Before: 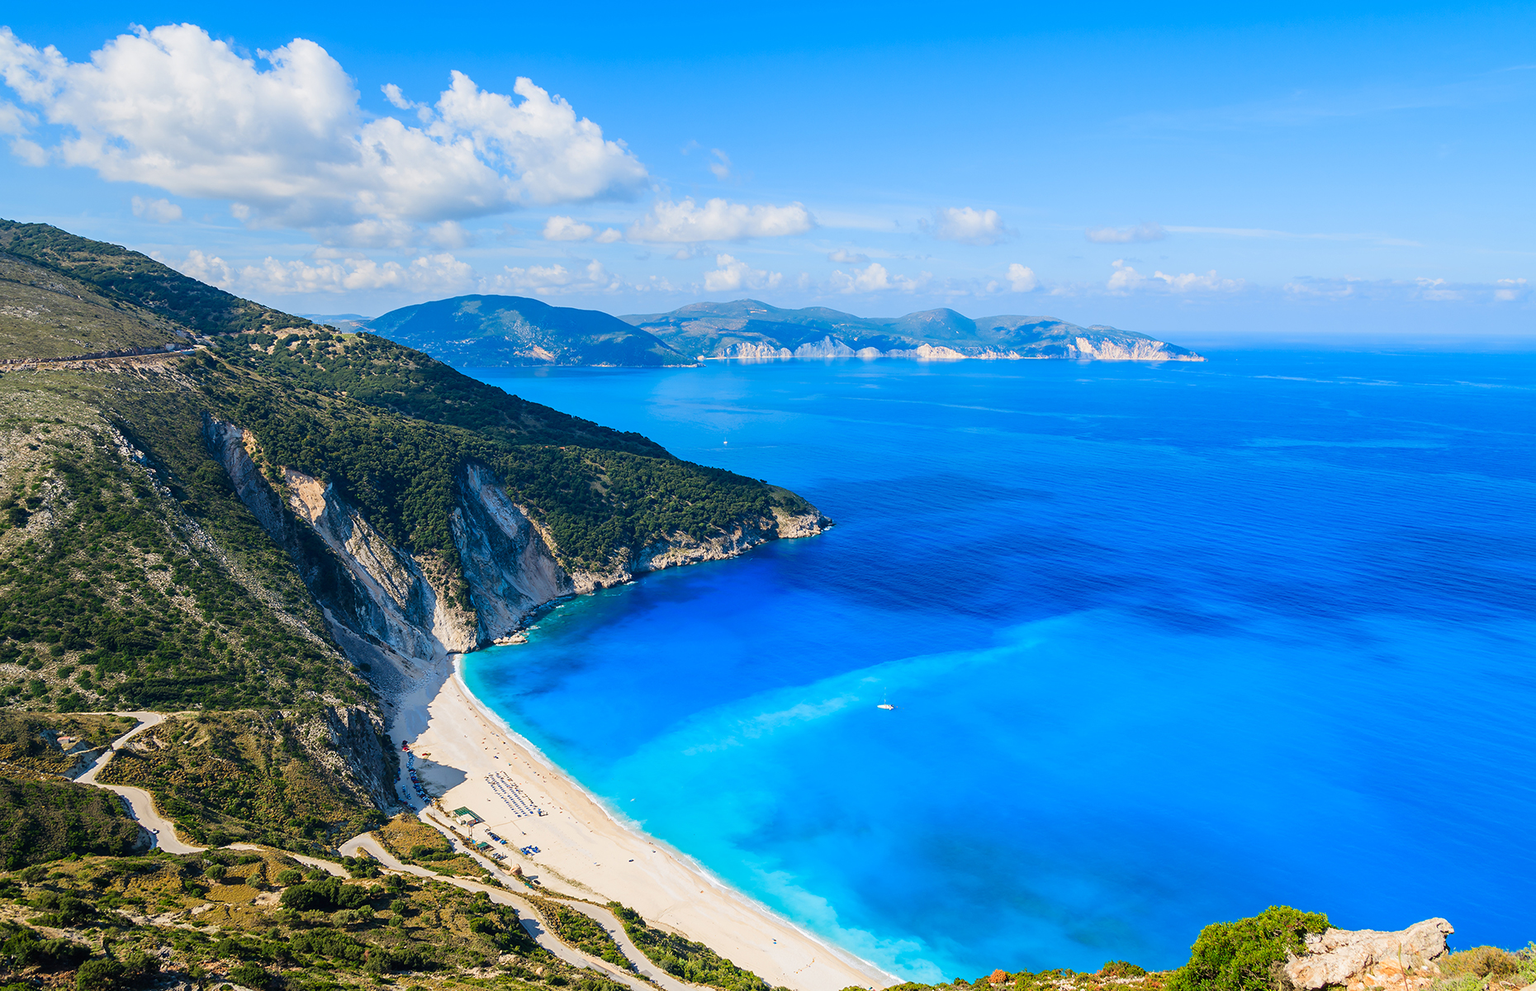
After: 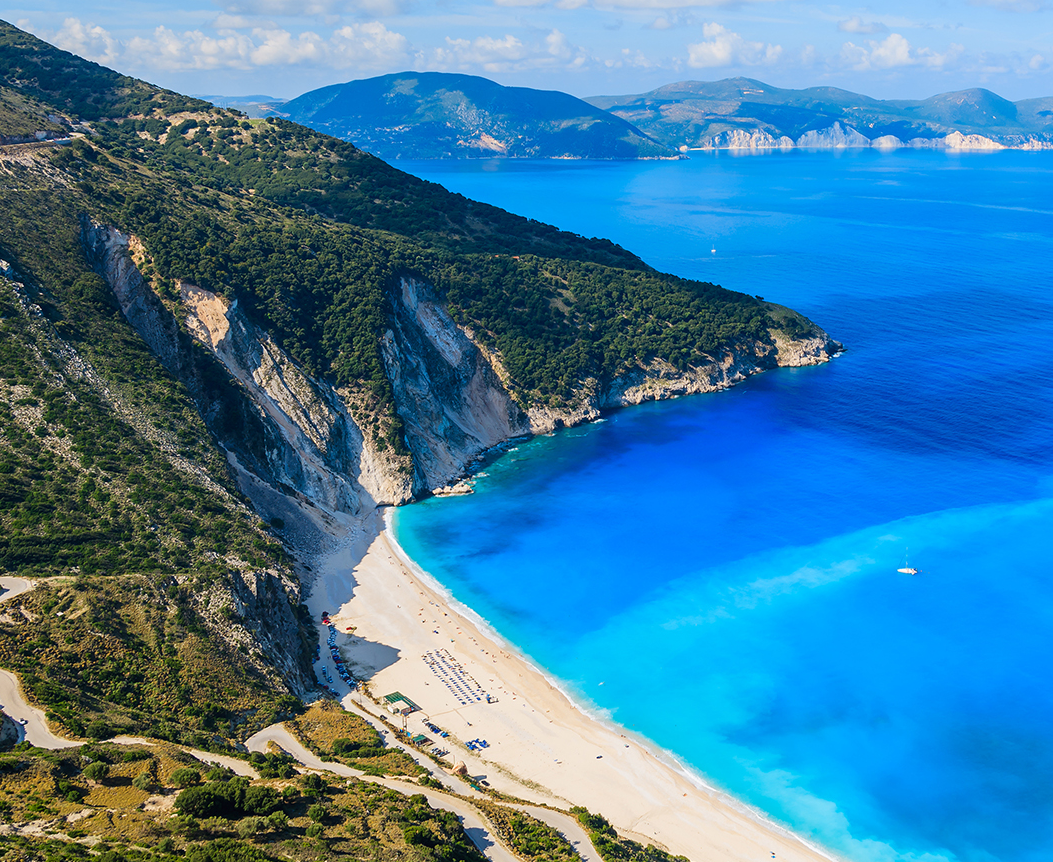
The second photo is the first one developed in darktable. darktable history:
crop: left 8.888%, top 23.828%, right 34.496%, bottom 4.273%
